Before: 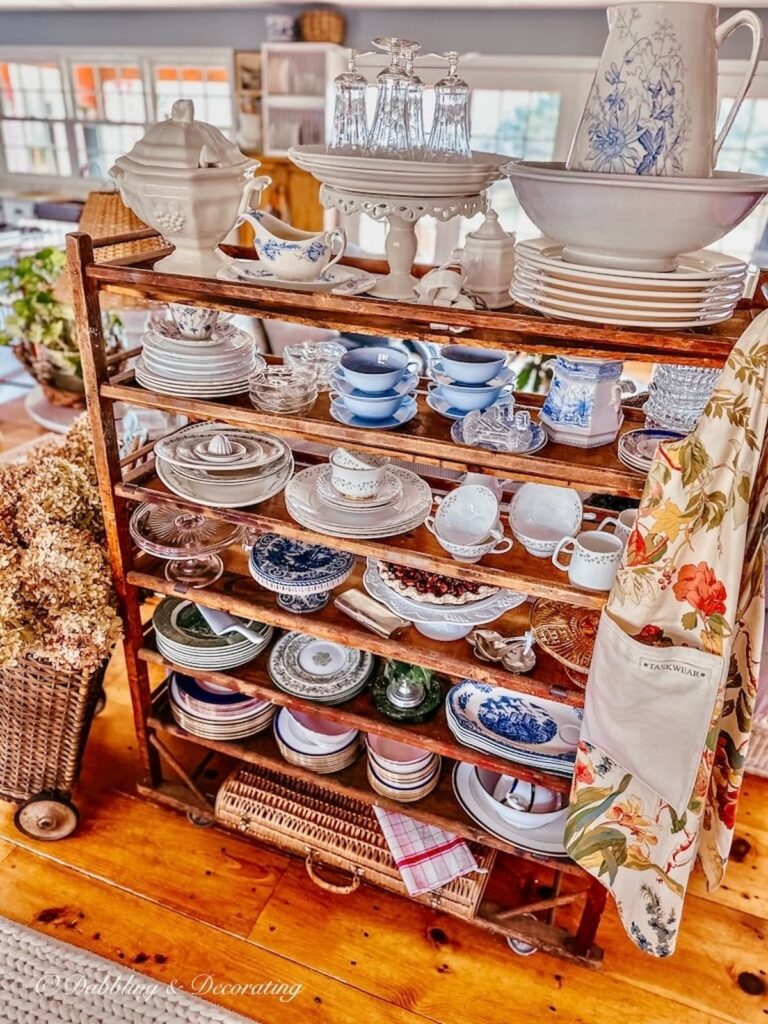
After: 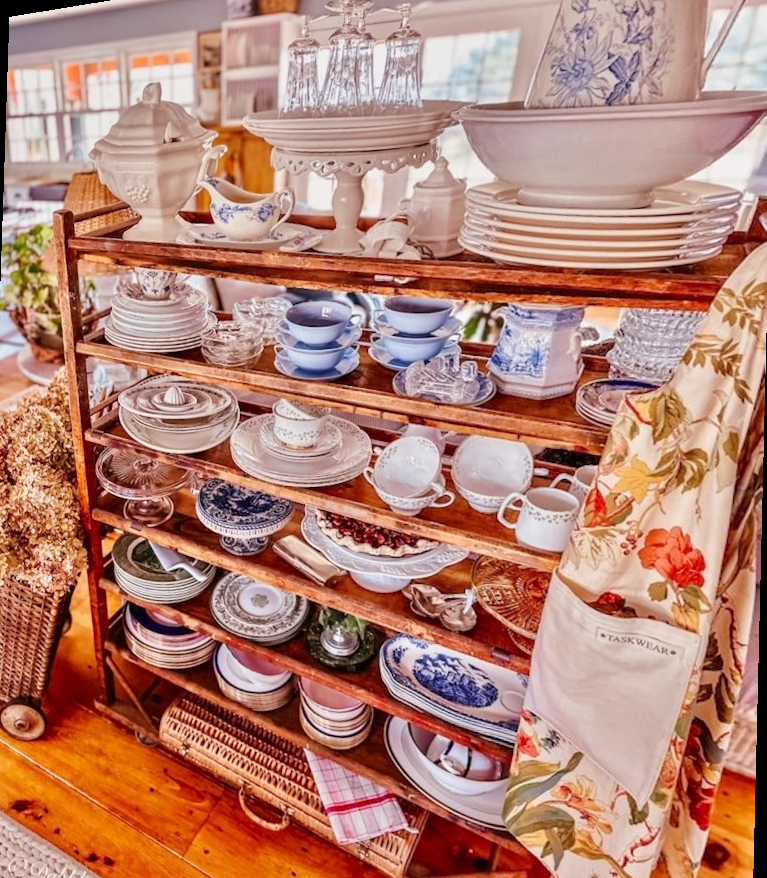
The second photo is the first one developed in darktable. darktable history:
rgb levels: mode RGB, independent channels, levels [[0, 0.474, 1], [0, 0.5, 1], [0, 0.5, 1]]
base curve: curves: ch0 [(0, 0) (0.297, 0.298) (1, 1)], preserve colors none
rotate and perspective: rotation 1.69°, lens shift (vertical) -0.023, lens shift (horizontal) -0.291, crop left 0.025, crop right 0.988, crop top 0.092, crop bottom 0.842
